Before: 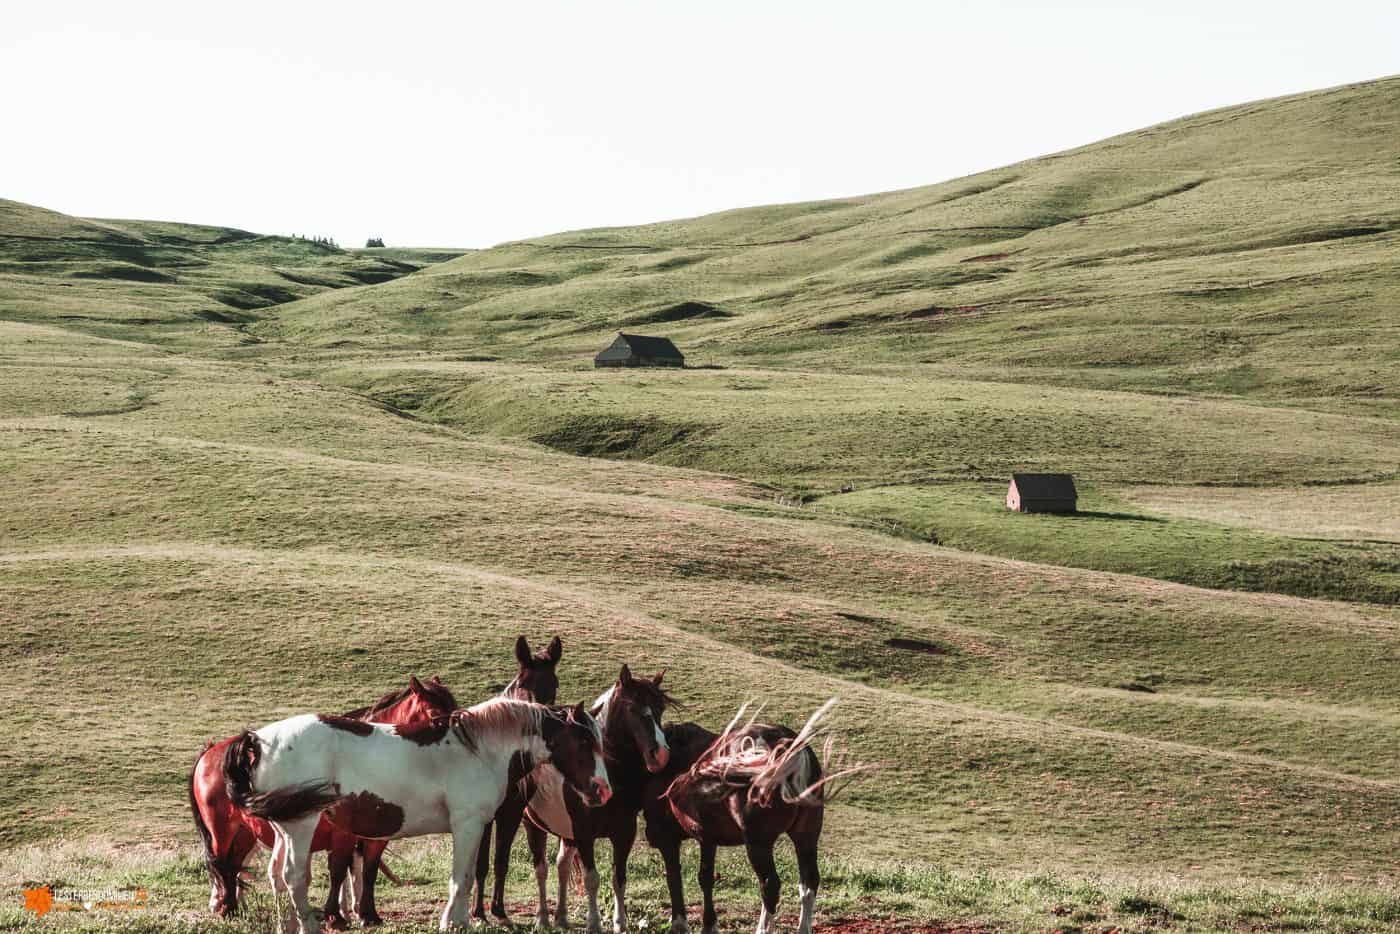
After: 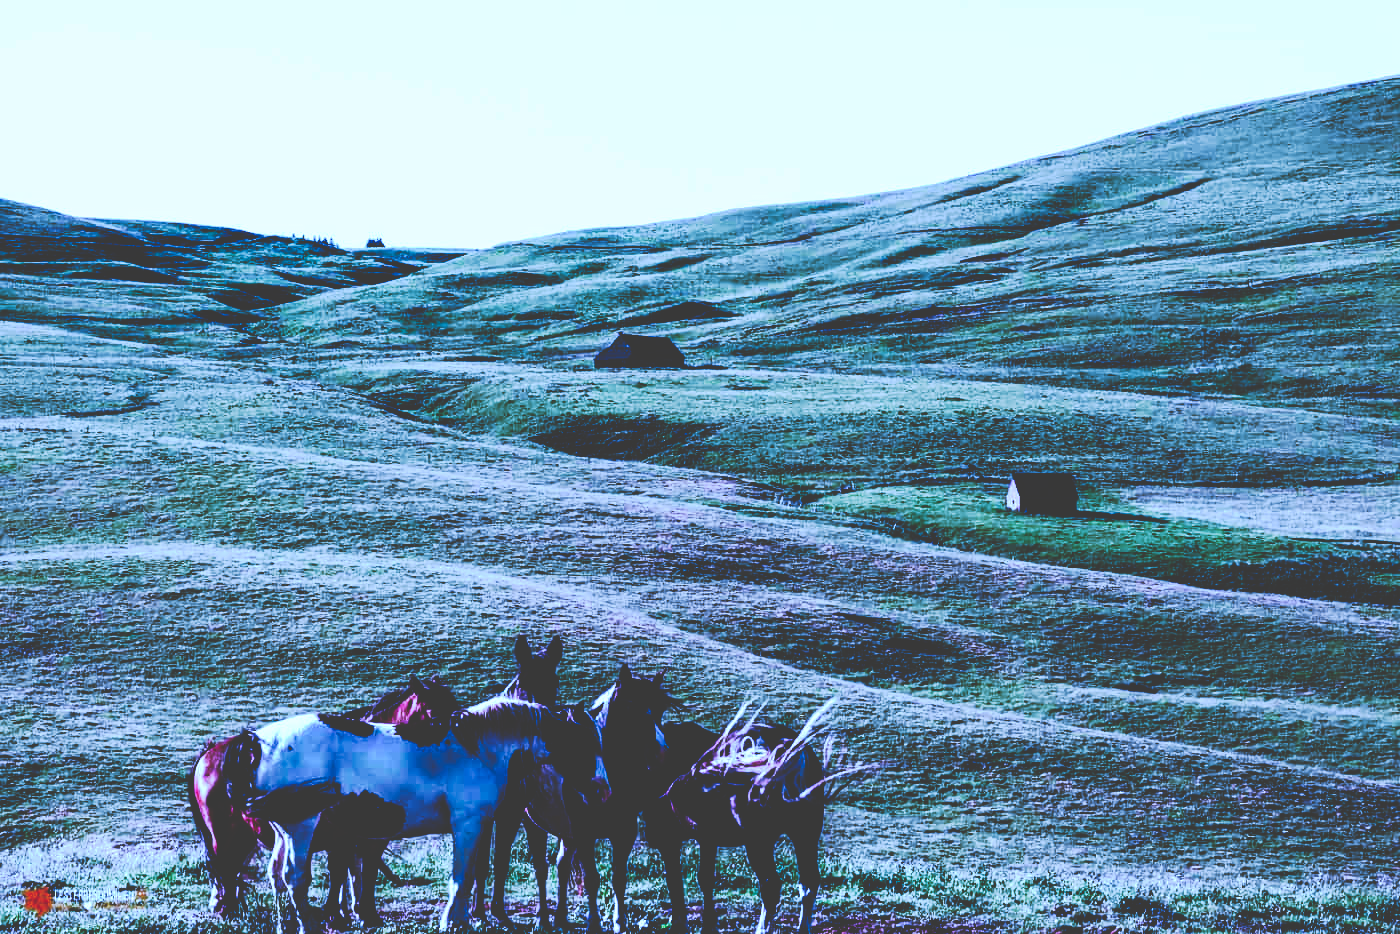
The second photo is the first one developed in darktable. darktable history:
tone curve: curves: ch0 [(0, 0) (0.003, 0.19) (0.011, 0.192) (0.025, 0.192) (0.044, 0.194) (0.069, 0.196) (0.1, 0.197) (0.136, 0.198) (0.177, 0.216) (0.224, 0.236) (0.277, 0.269) (0.335, 0.331) (0.399, 0.418) (0.468, 0.515) (0.543, 0.621) (0.623, 0.725) (0.709, 0.804) (0.801, 0.859) (0.898, 0.913) (1, 1)], preserve colors none
base curve: curves: ch0 [(0, 0.036) (0.083, 0.04) (0.804, 1)], preserve colors none
white balance: red 0.766, blue 1.537
